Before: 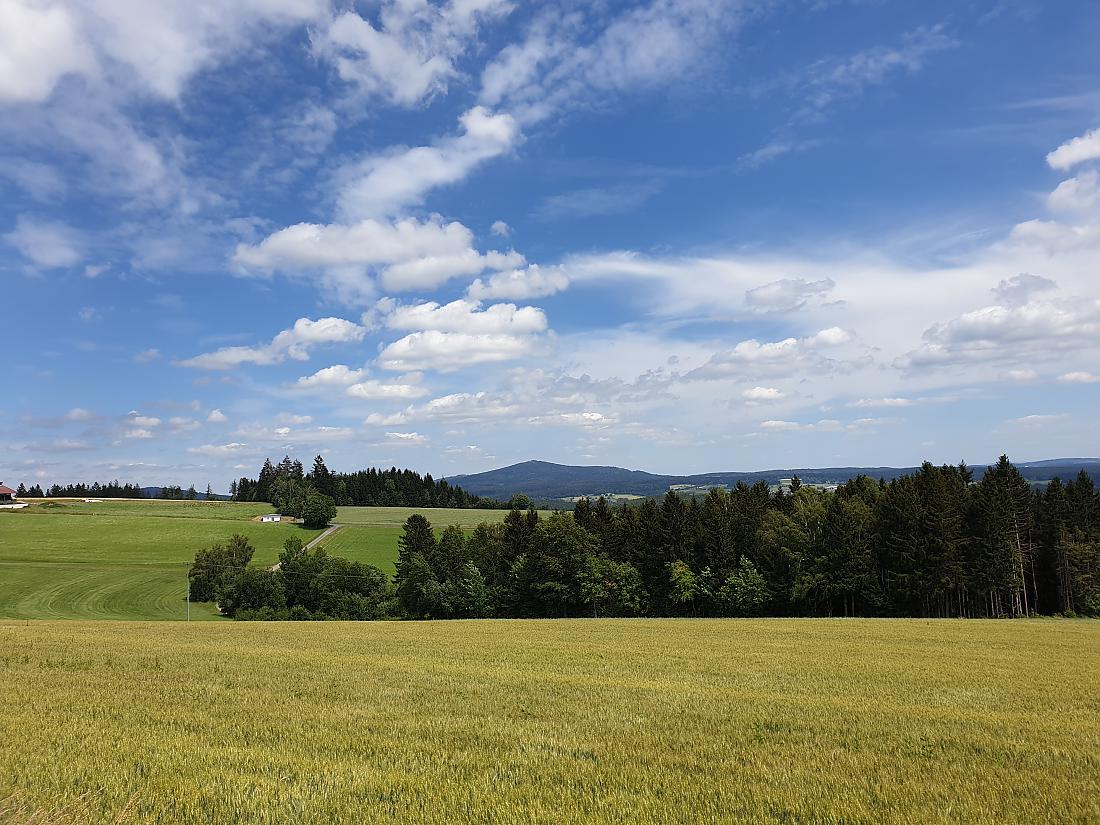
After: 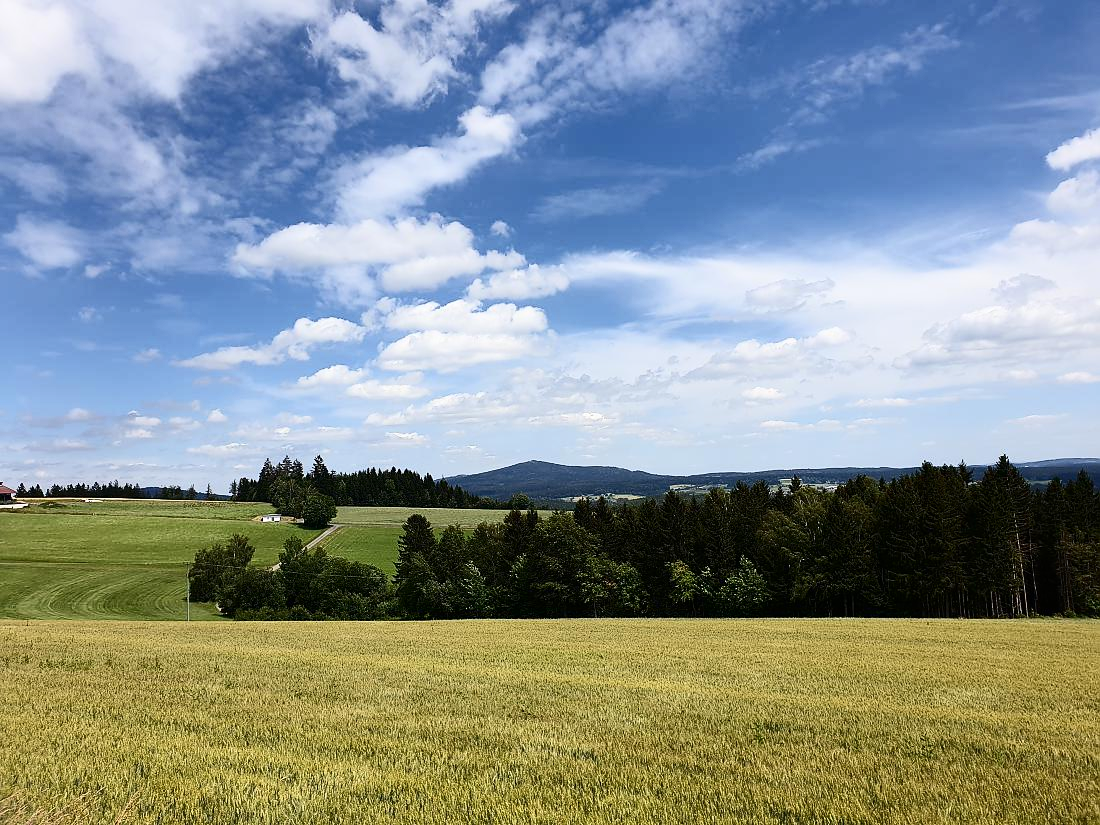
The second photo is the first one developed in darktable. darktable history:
contrast brightness saturation: contrast 0.299
